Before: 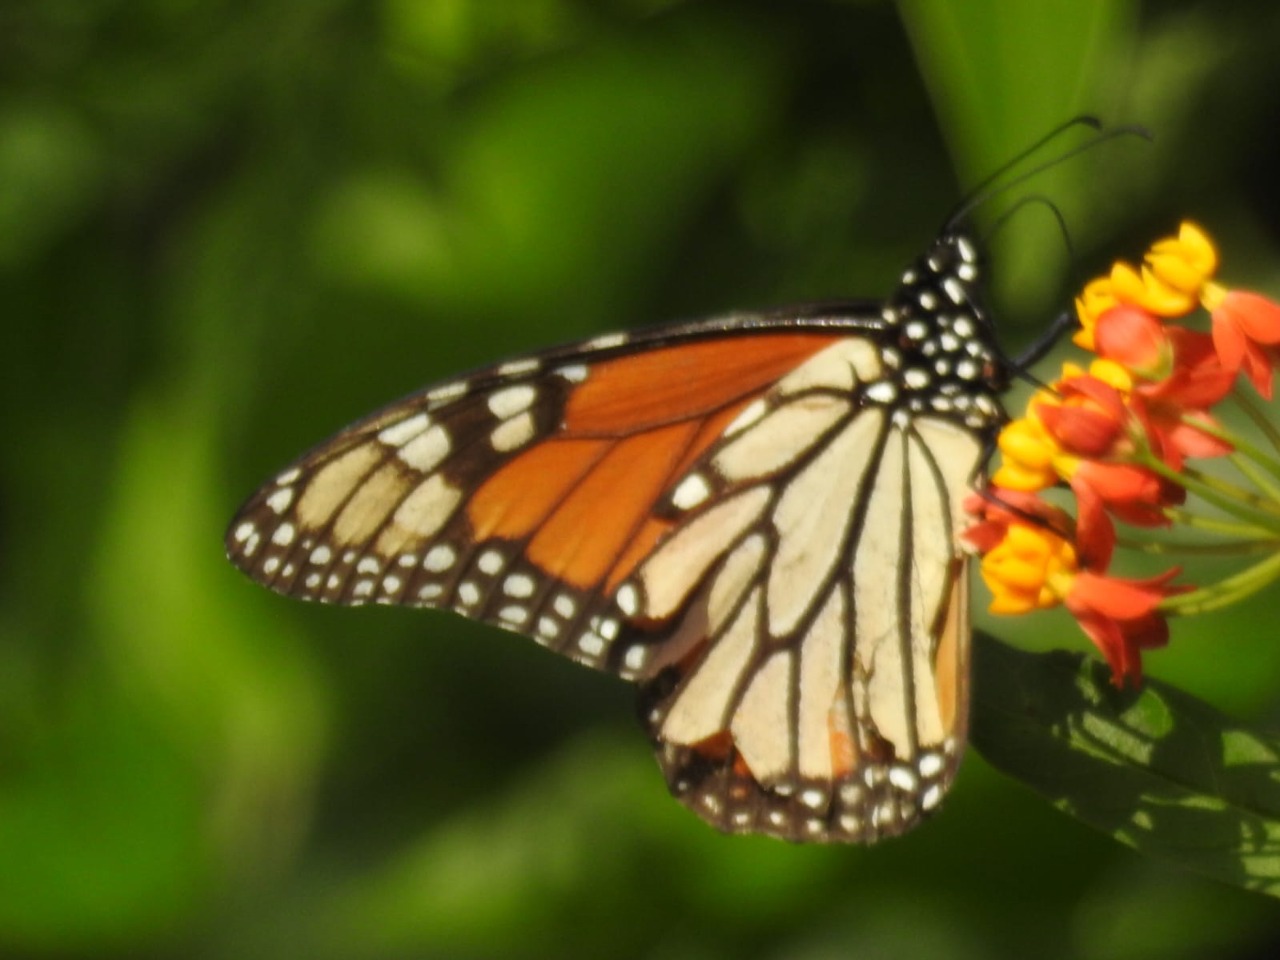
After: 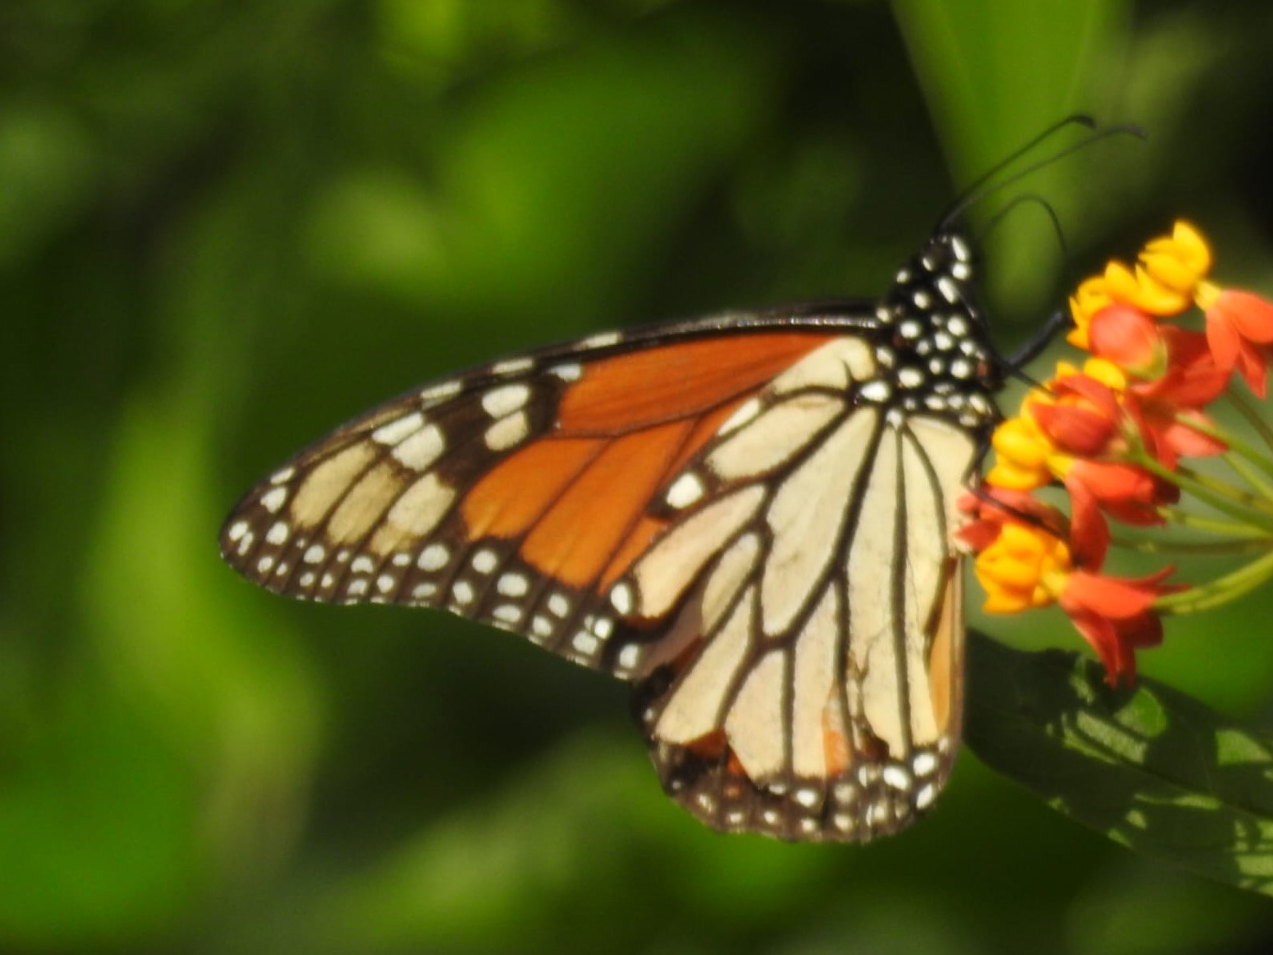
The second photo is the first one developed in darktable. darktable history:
crop and rotate: left 0.473%, top 0.183%, bottom 0.294%
